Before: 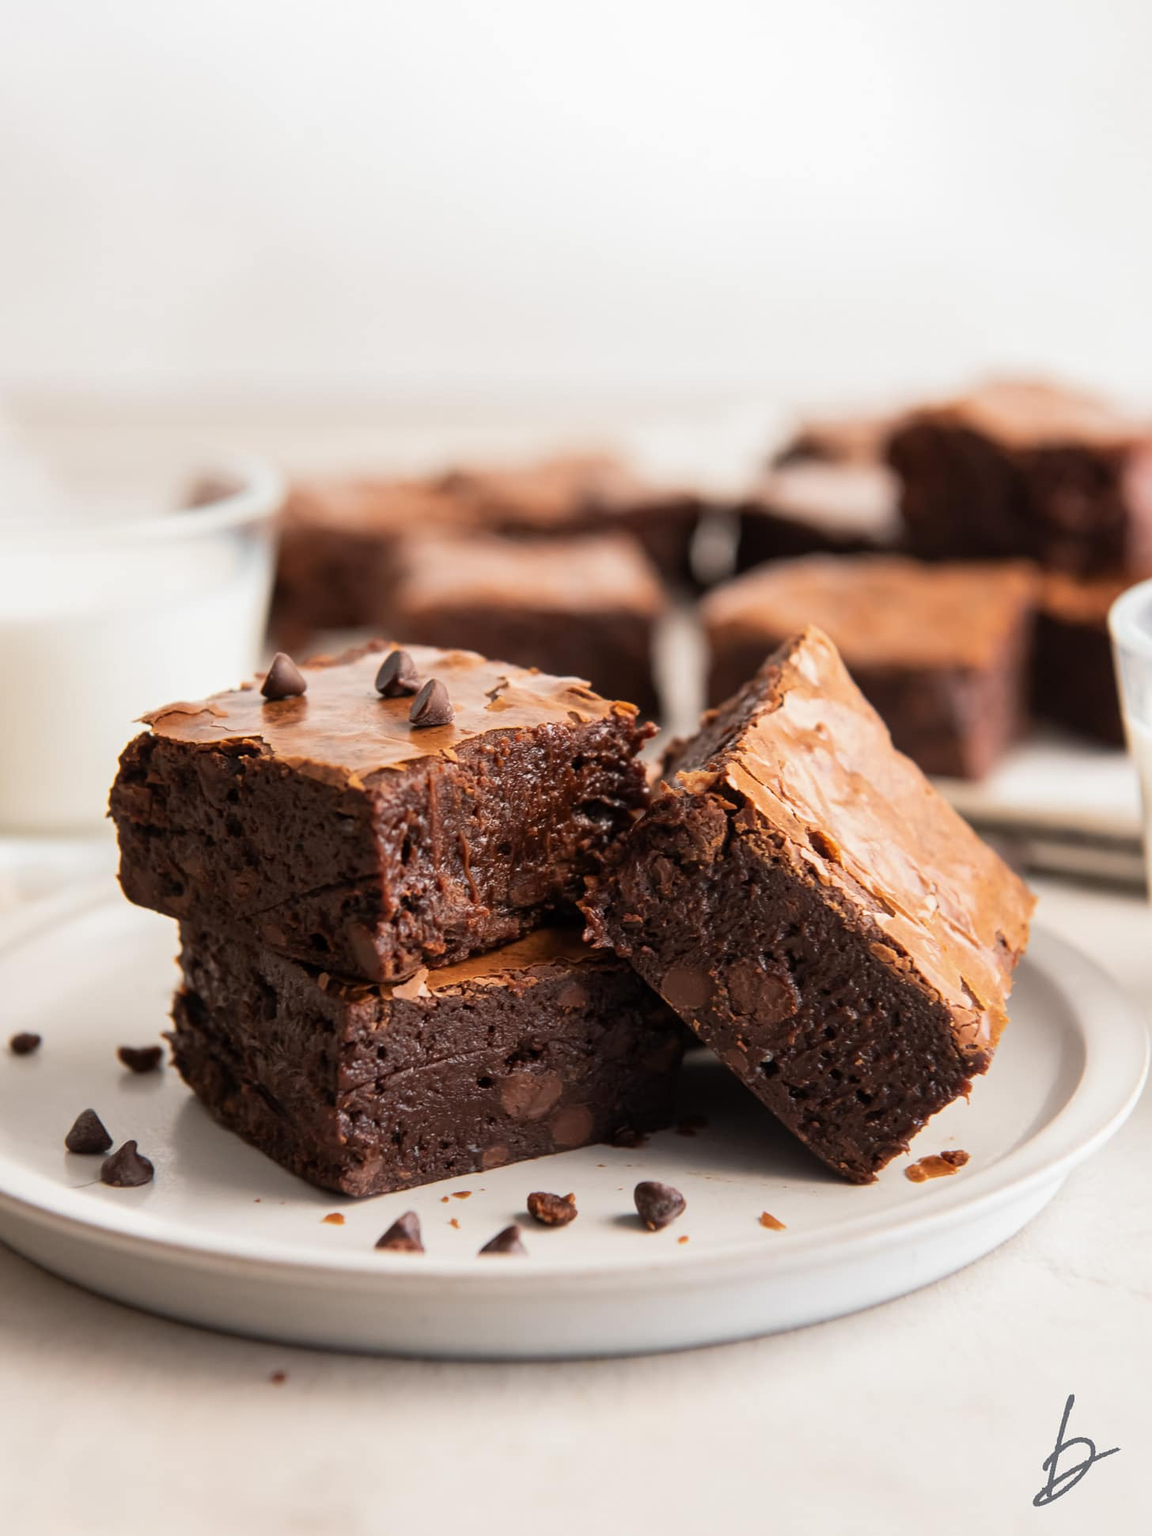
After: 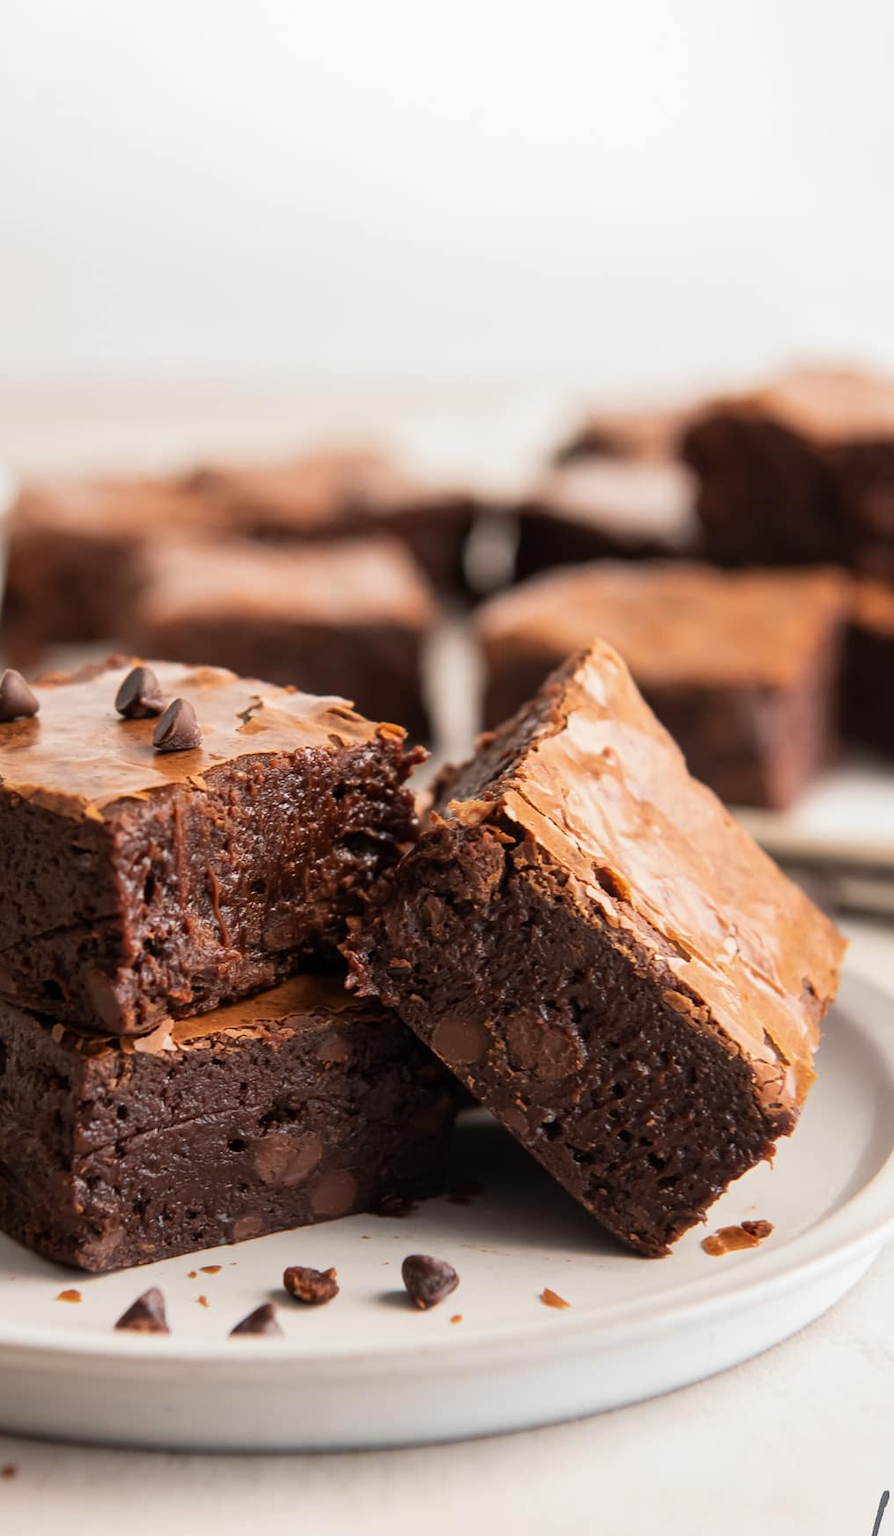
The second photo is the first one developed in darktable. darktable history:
crop and rotate: left 23.575%, top 3.2%, right 6.295%, bottom 6.466%
